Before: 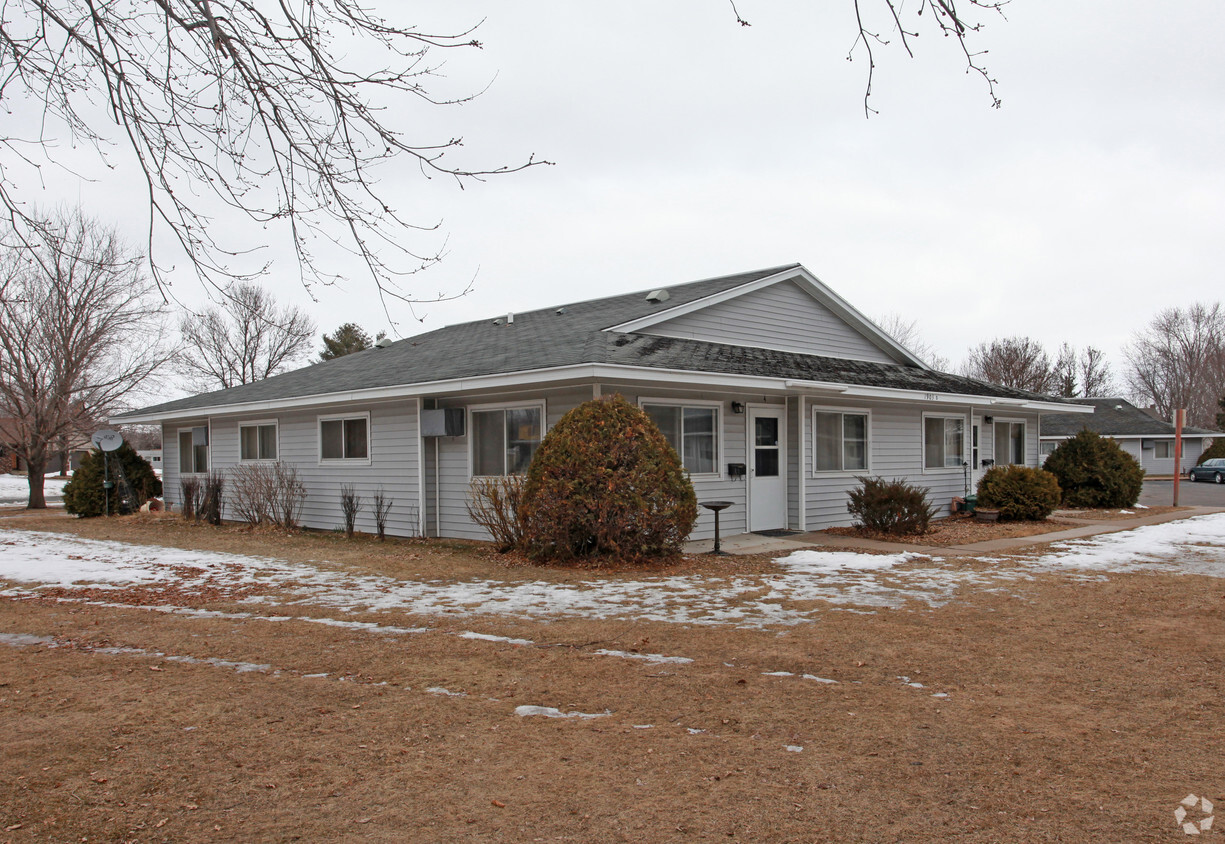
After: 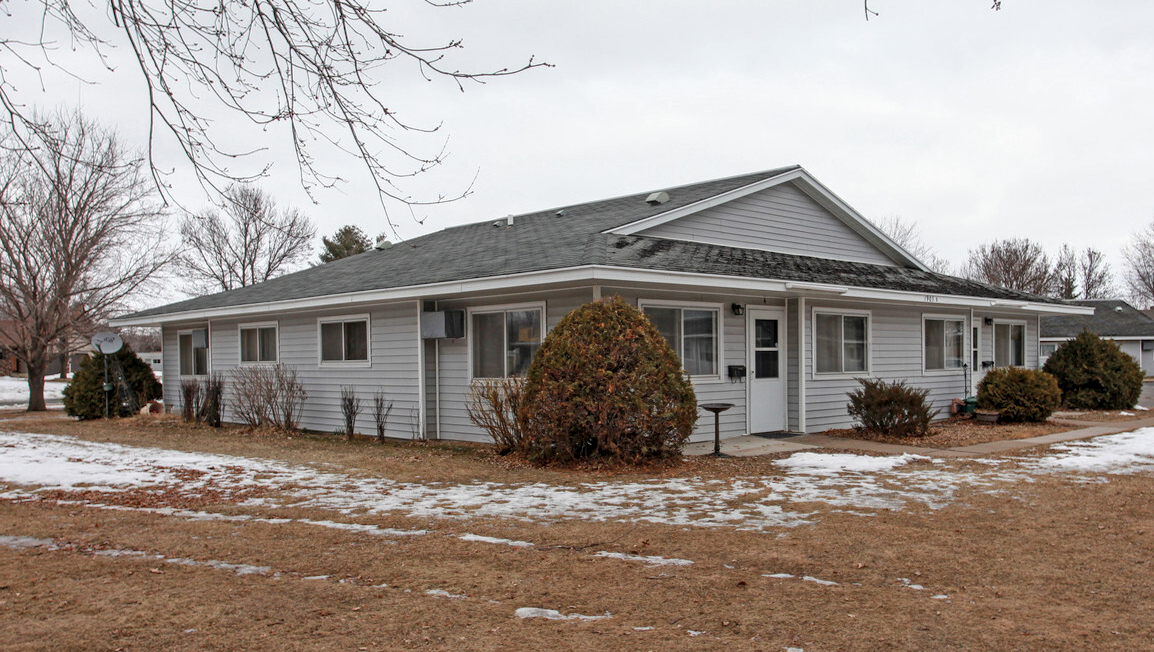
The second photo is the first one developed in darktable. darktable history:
local contrast: on, module defaults
crop and rotate: angle 0.046°, top 11.616%, right 5.62%, bottom 11.015%
